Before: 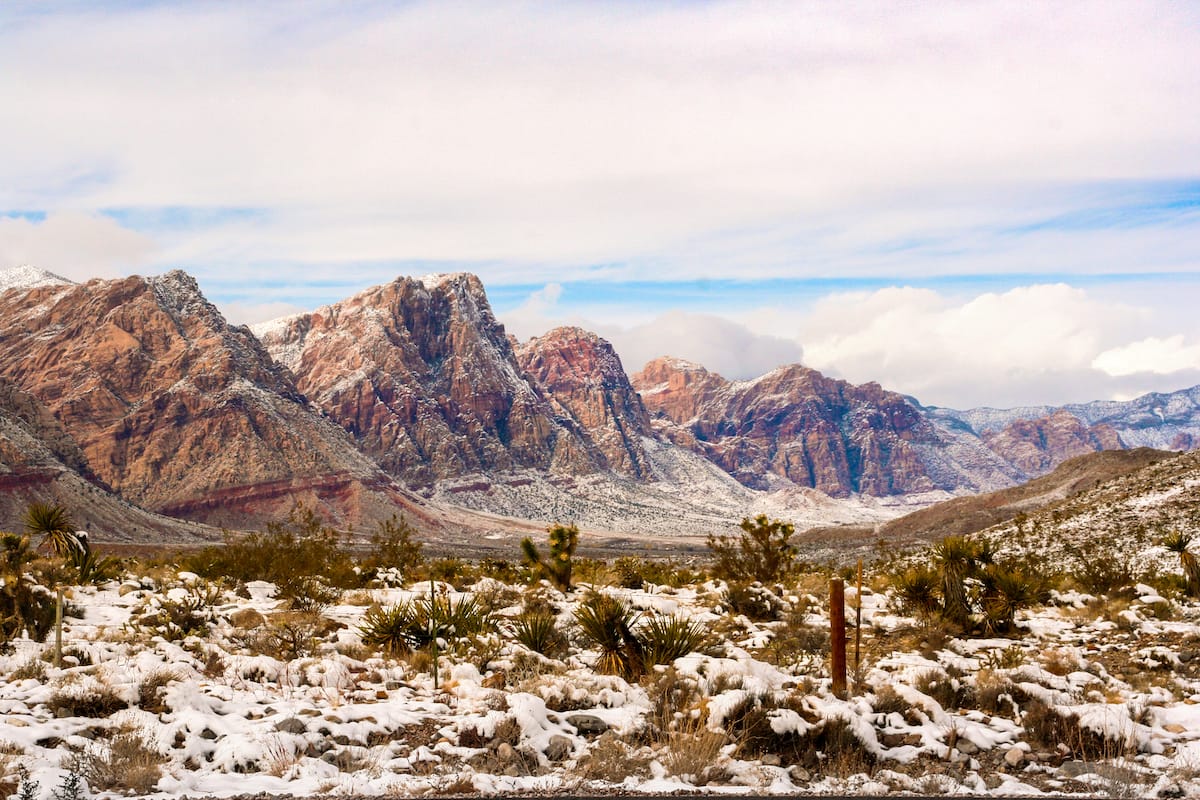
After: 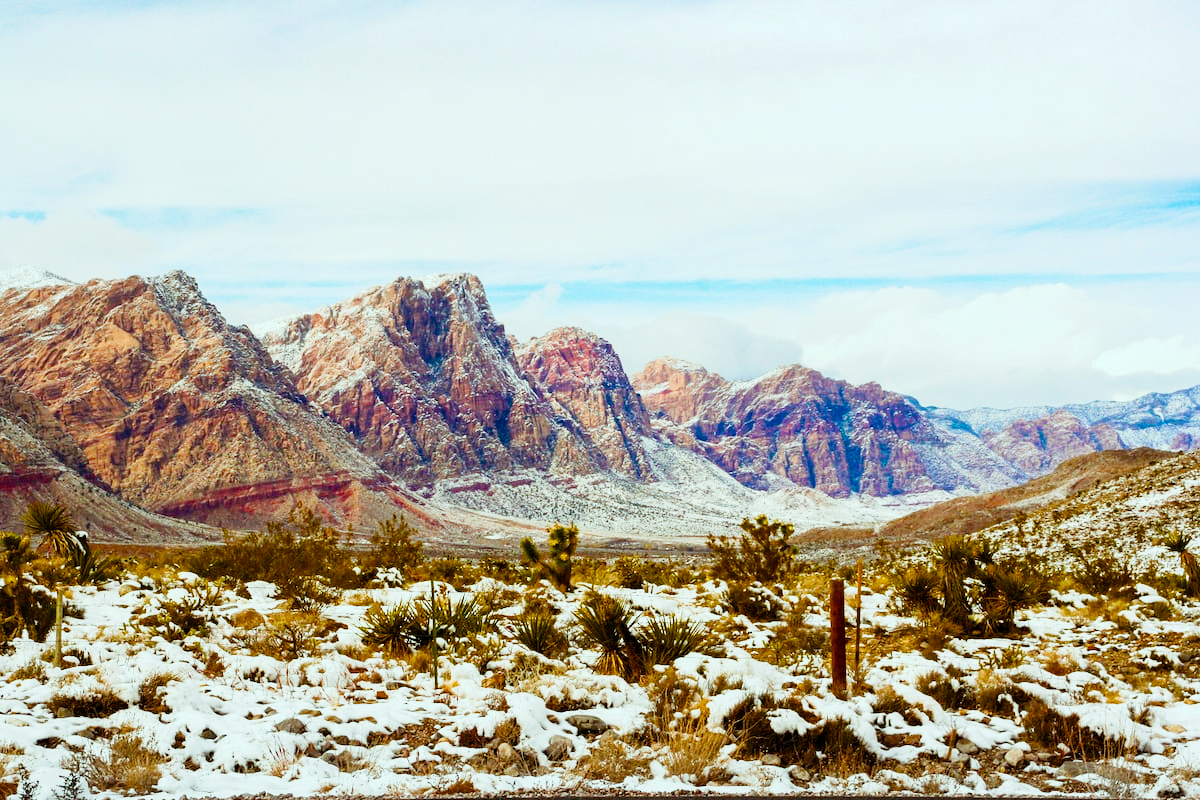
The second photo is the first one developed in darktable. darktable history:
tone curve: curves: ch0 [(0, 0) (0.131, 0.116) (0.316, 0.345) (0.501, 0.584) (0.629, 0.732) (0.812, 0.888) (1, 0.974)]; ch1 [(0, 0) (0.366, 0.367) (0.475, 0.453) (0.494, 0.497) (0.504, 0.503) (0.553, 0.584) (1, 1)]; ch2 [(0, 0) (0.333, 0.346) (0.375, 0.375) (0.424, 0.43) (0.476, 0.492) (0.502, 0.501) (0.533, 0.556) (0.566, 0.599) (0.614, 0.653) (1, 1)], preserve colors none
color balance rgb: highlights gain › chroma 4.098%, highlights gain › hue 200.79°, perceptual saturation grading › global saturation 20%, perceptual saturation grading › highlights -14.18%, perceptual saturation grading › shadows 49.951%
